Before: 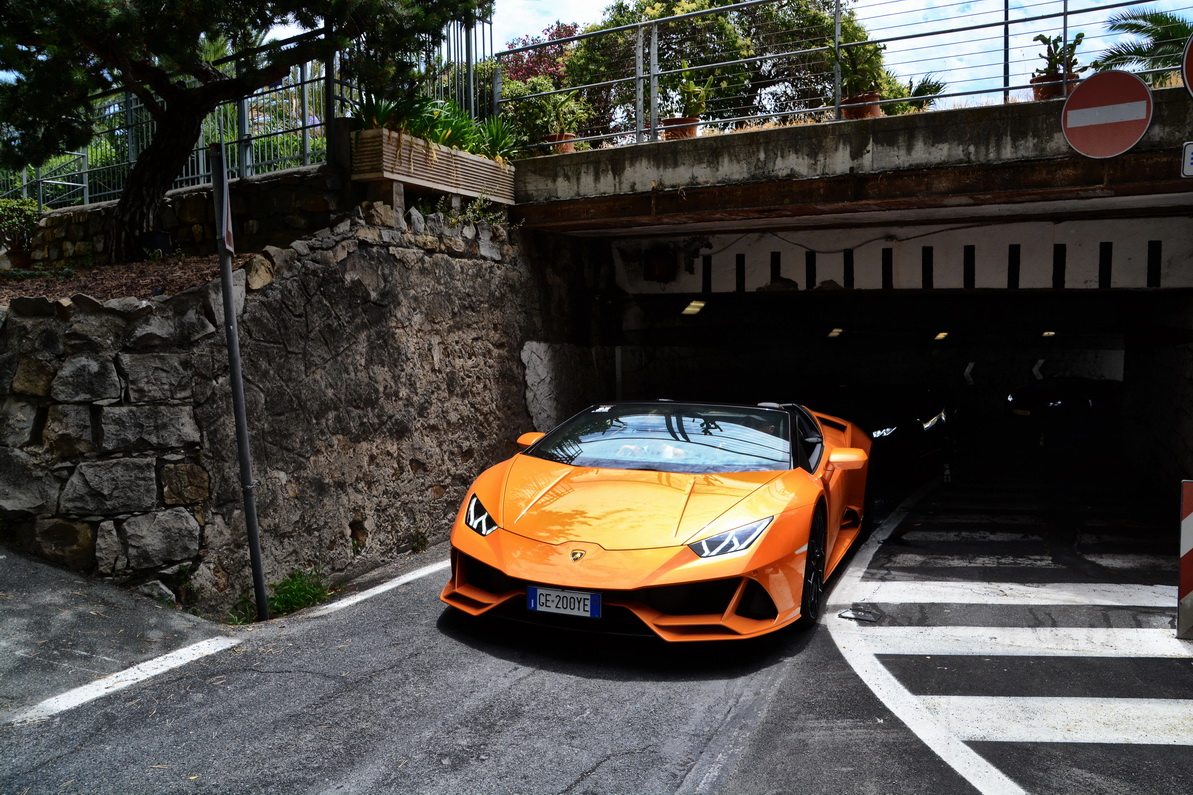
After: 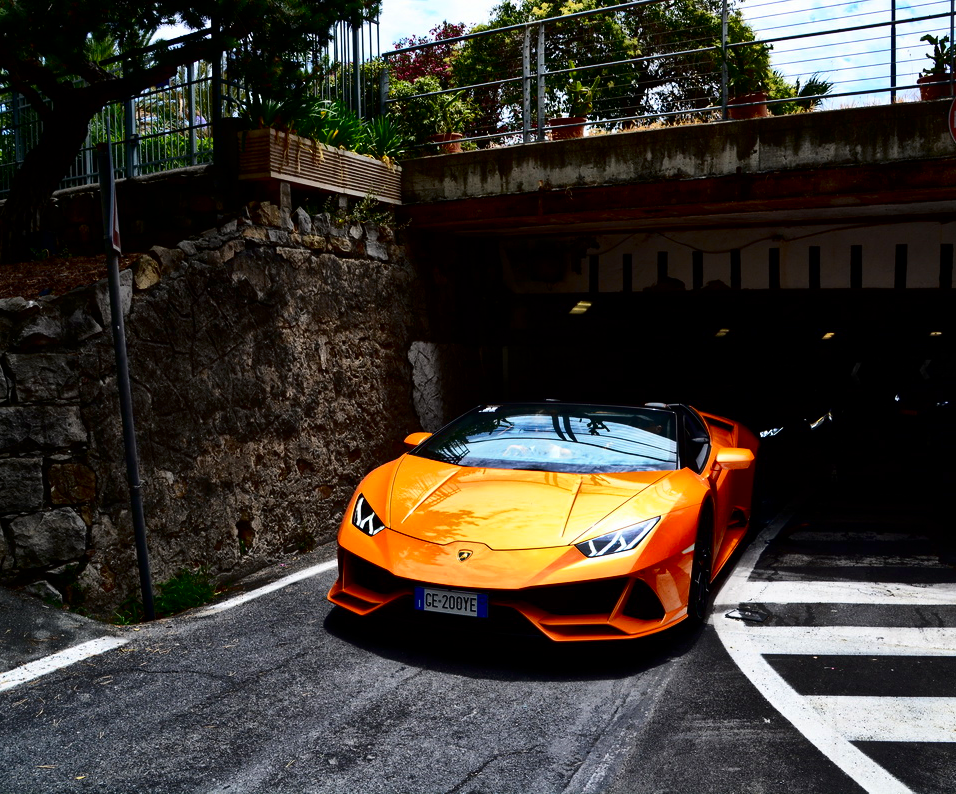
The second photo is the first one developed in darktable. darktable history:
crop and rotate: left 9.505%, right 10.279%
levels: mode automatic, levels [0, 0.397, 0.955]
contrast brightness saturation: contrast 0.217, brightness -0.185, saturation 0.241
